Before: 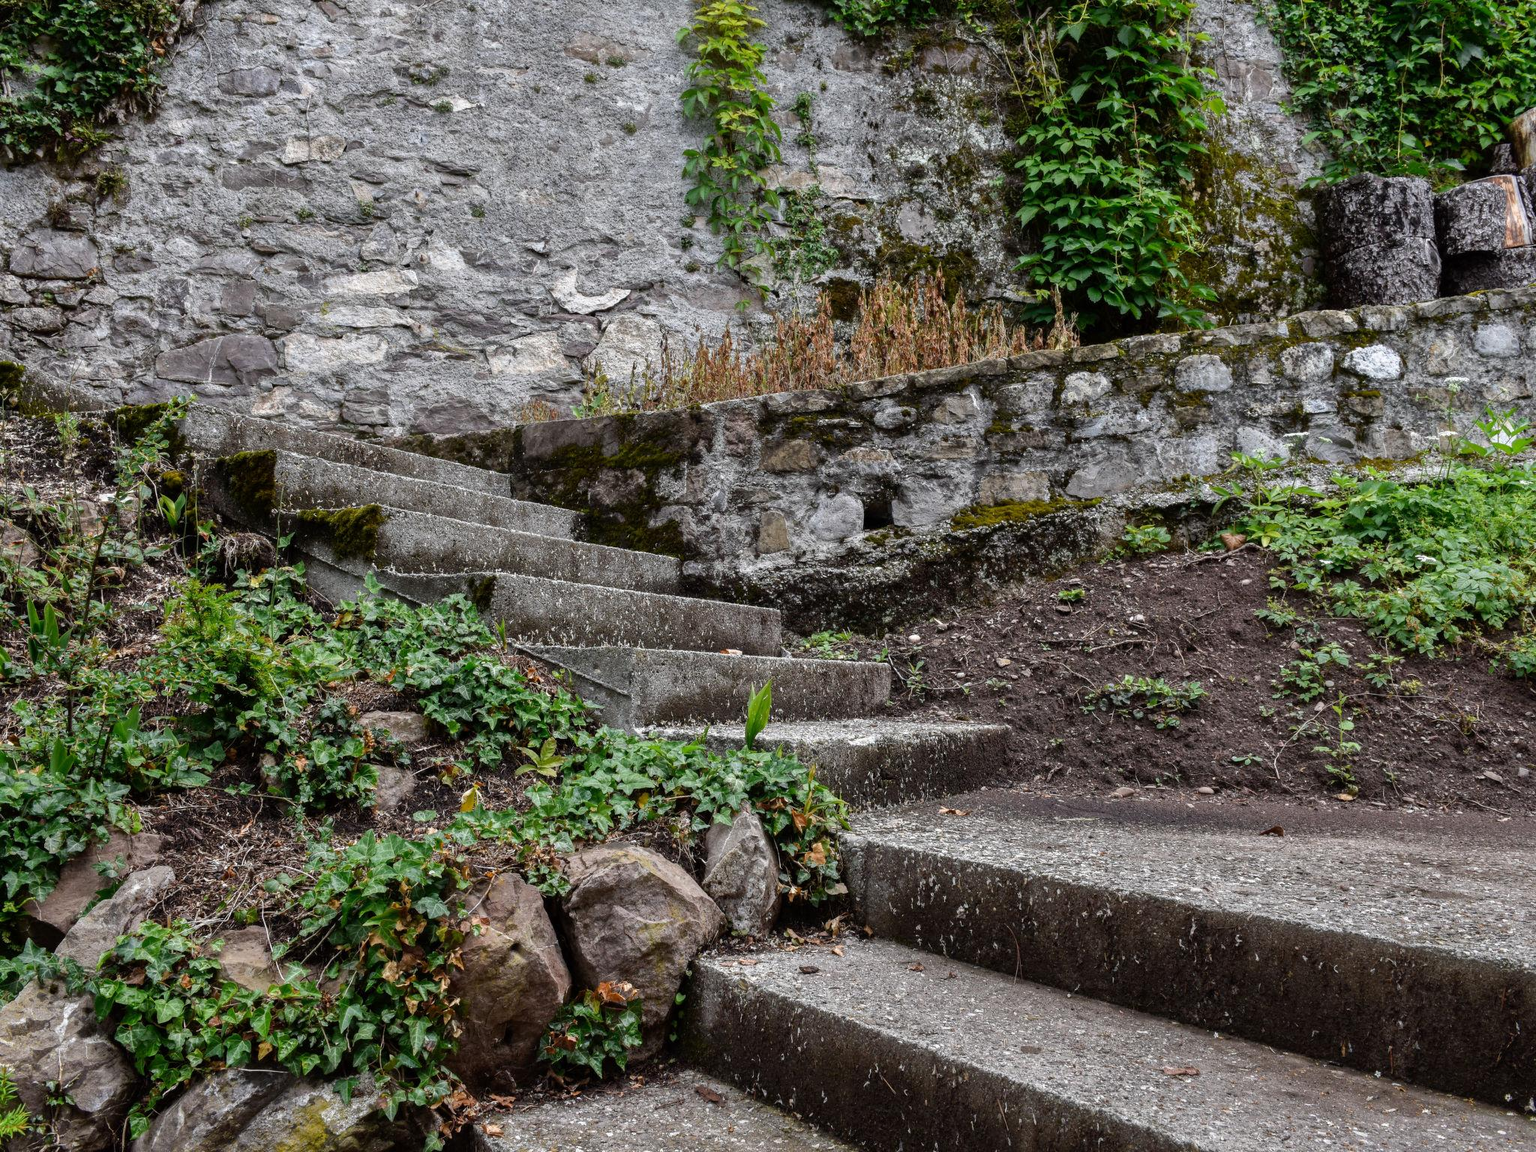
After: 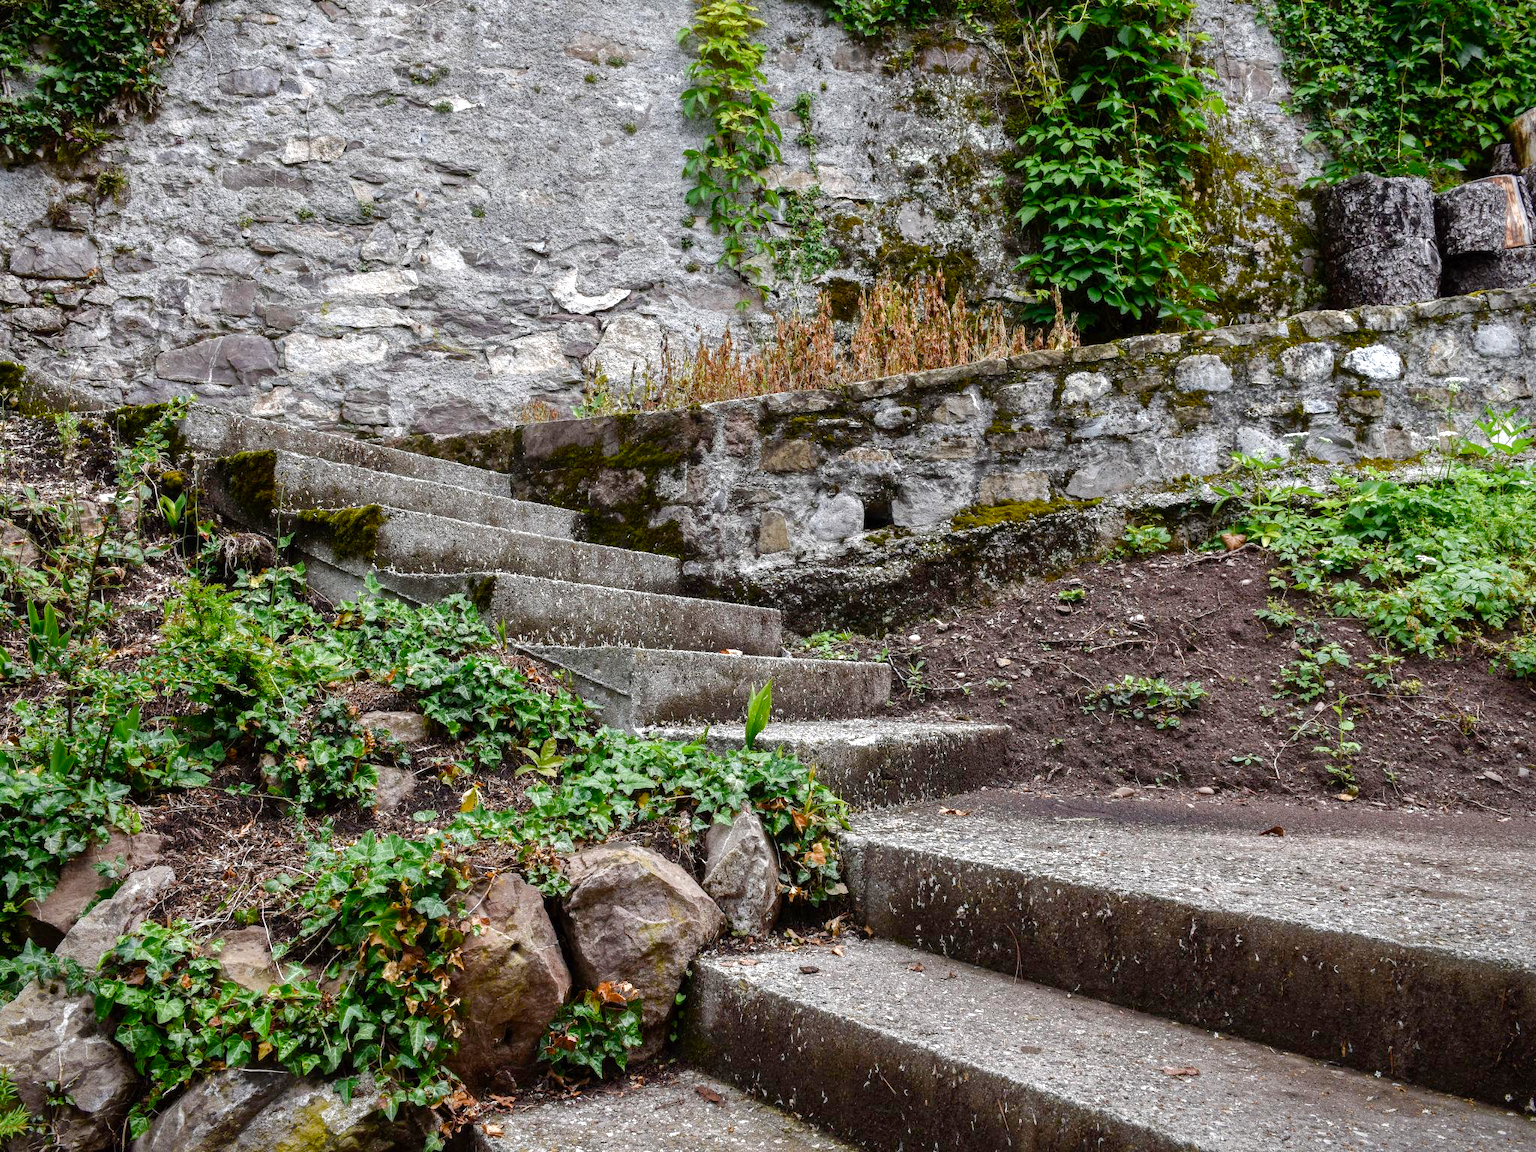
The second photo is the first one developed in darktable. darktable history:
vignetting: fall-off start 97.23%, saturation -0.024, center (-0.033, -0.042), width/height ratio 1.179, unbound false
color balance rgb: perceptual saturation grading › global saturation 20%, perceptual saturation grading › highlights -50%, perceptual saturation grading › shadows 30%, perceptual brilliance grading › global brilliance 10%, perceptual brilliance grading › shadows 15%
